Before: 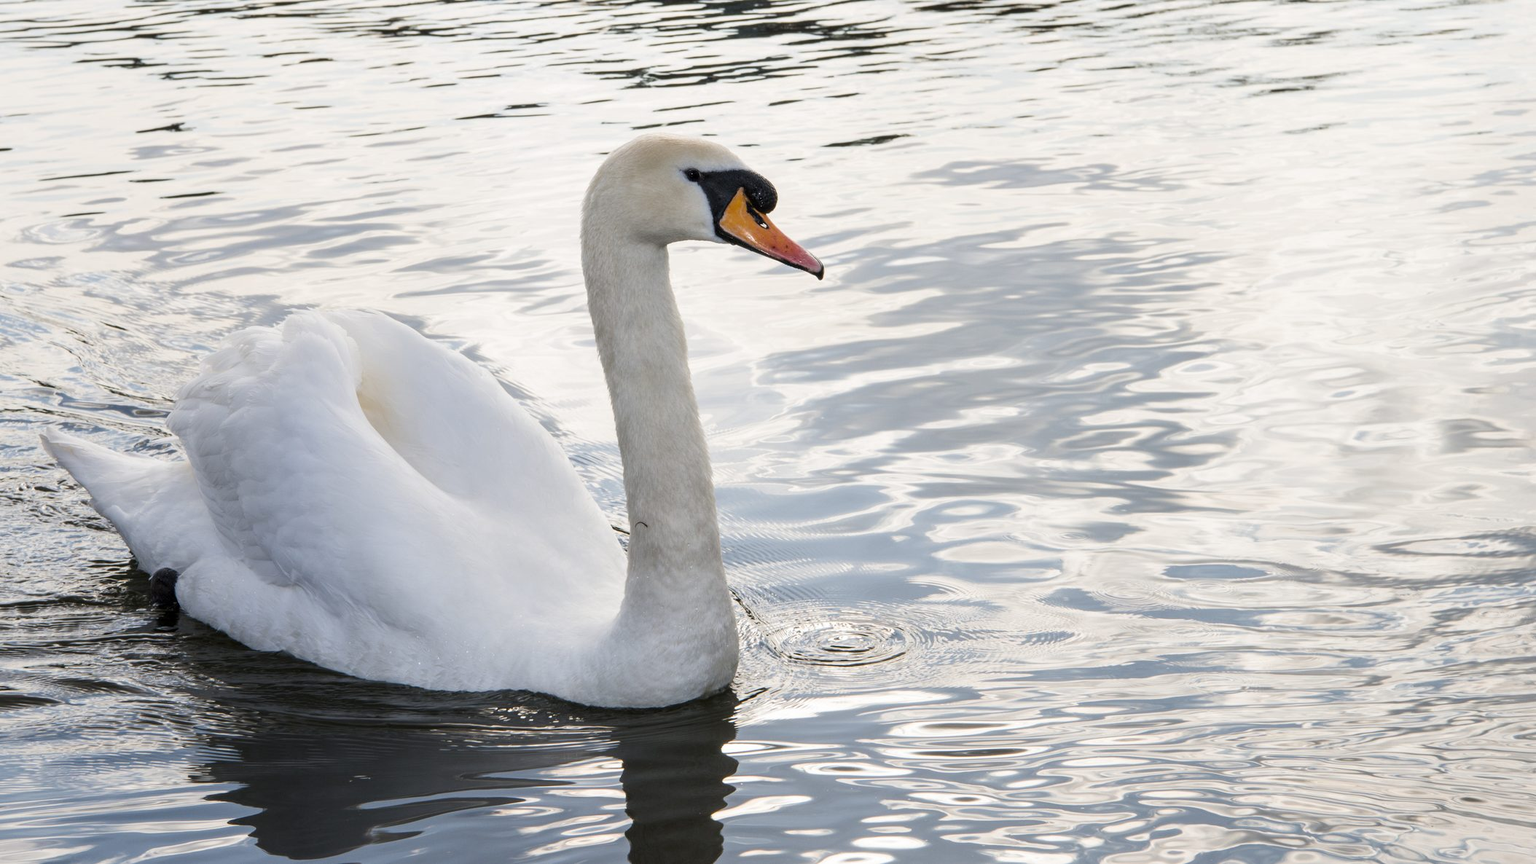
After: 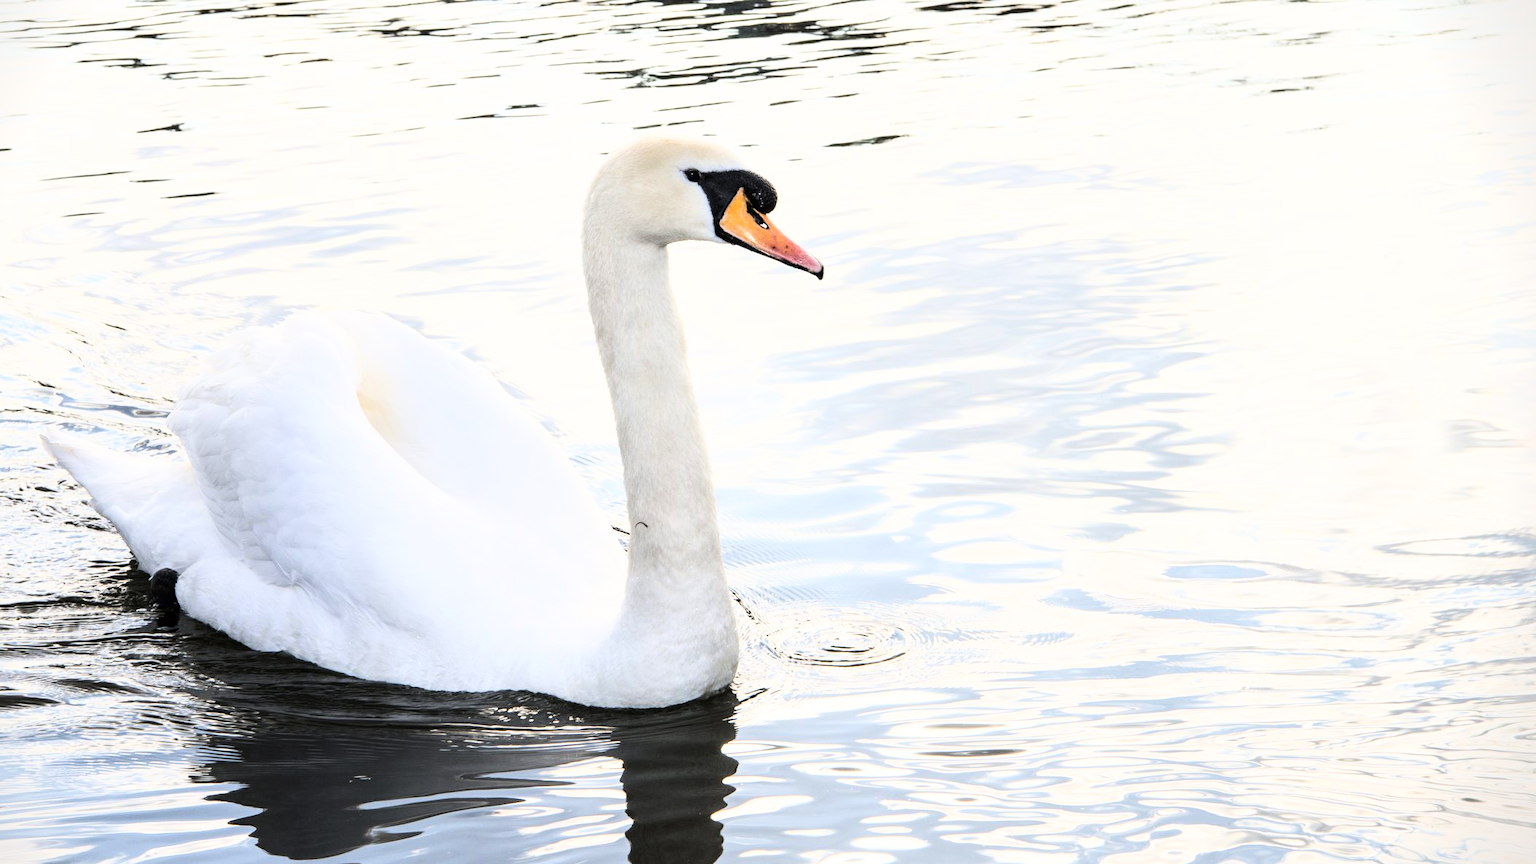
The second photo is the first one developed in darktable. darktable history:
base curve: curves: ch0 [(0, 0) (0.007, 0.004) (0.027, 0.03) (0.046, 0.07) (0.207, 0.54) (0.442, 0.872) (0.673, 0.972) (1, 1)]
vignetting: fall-off start 100.05%, brightness -0.442, saturation -0.688, center (-0.033, -0.049)
contrast brightness saturation: saturation -0.104
